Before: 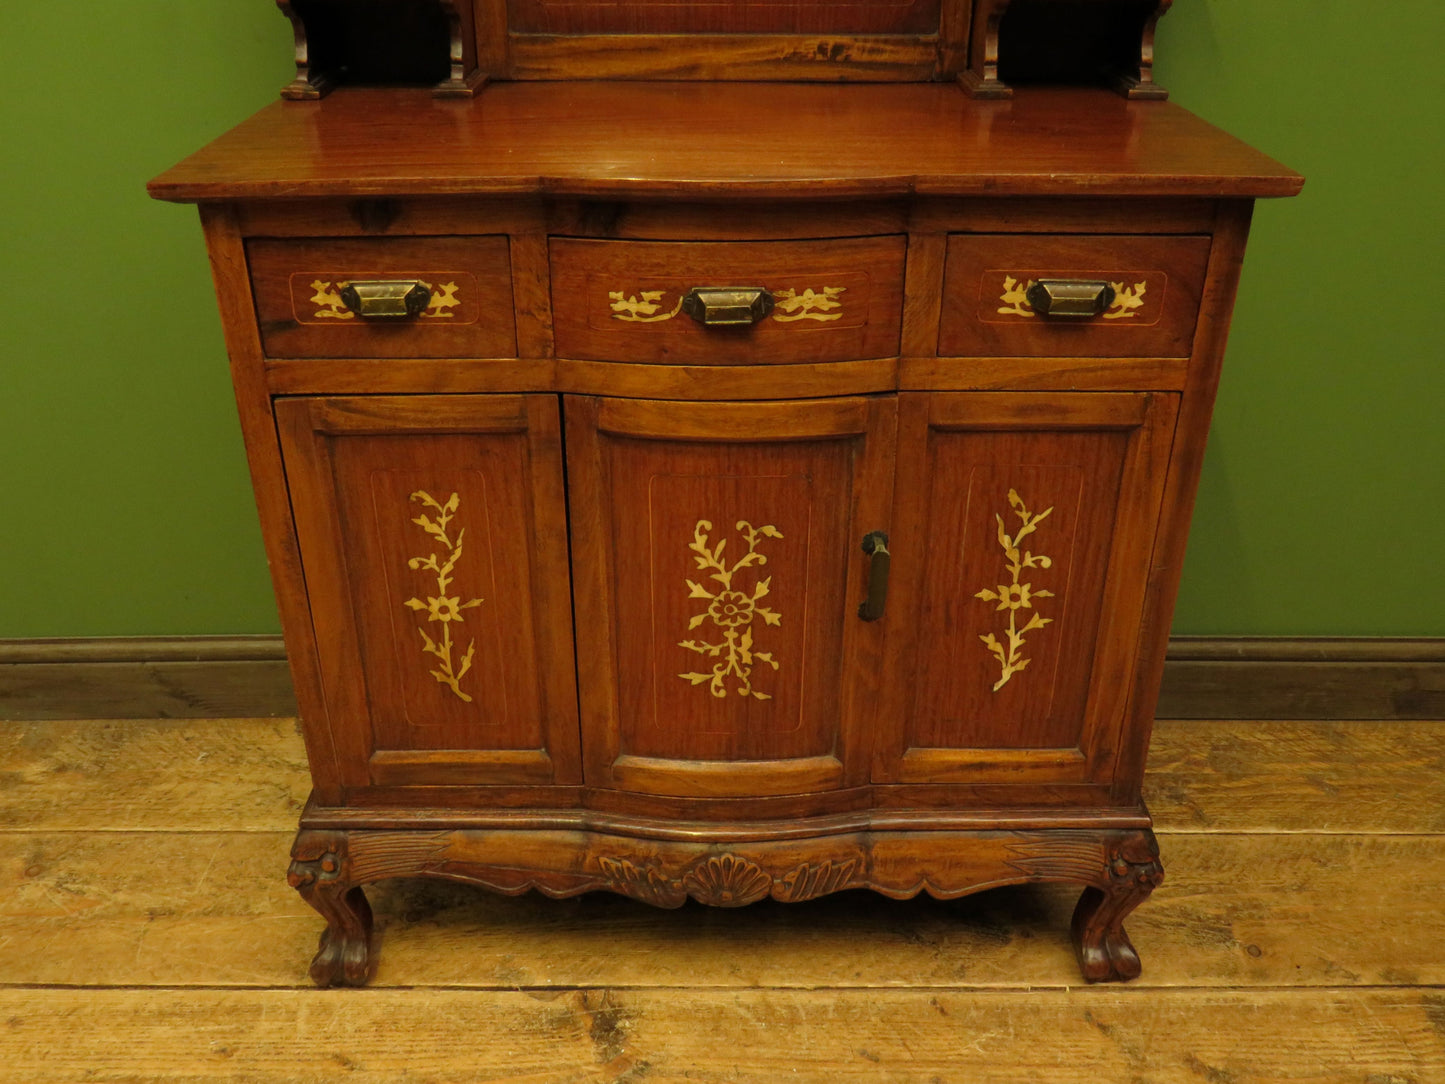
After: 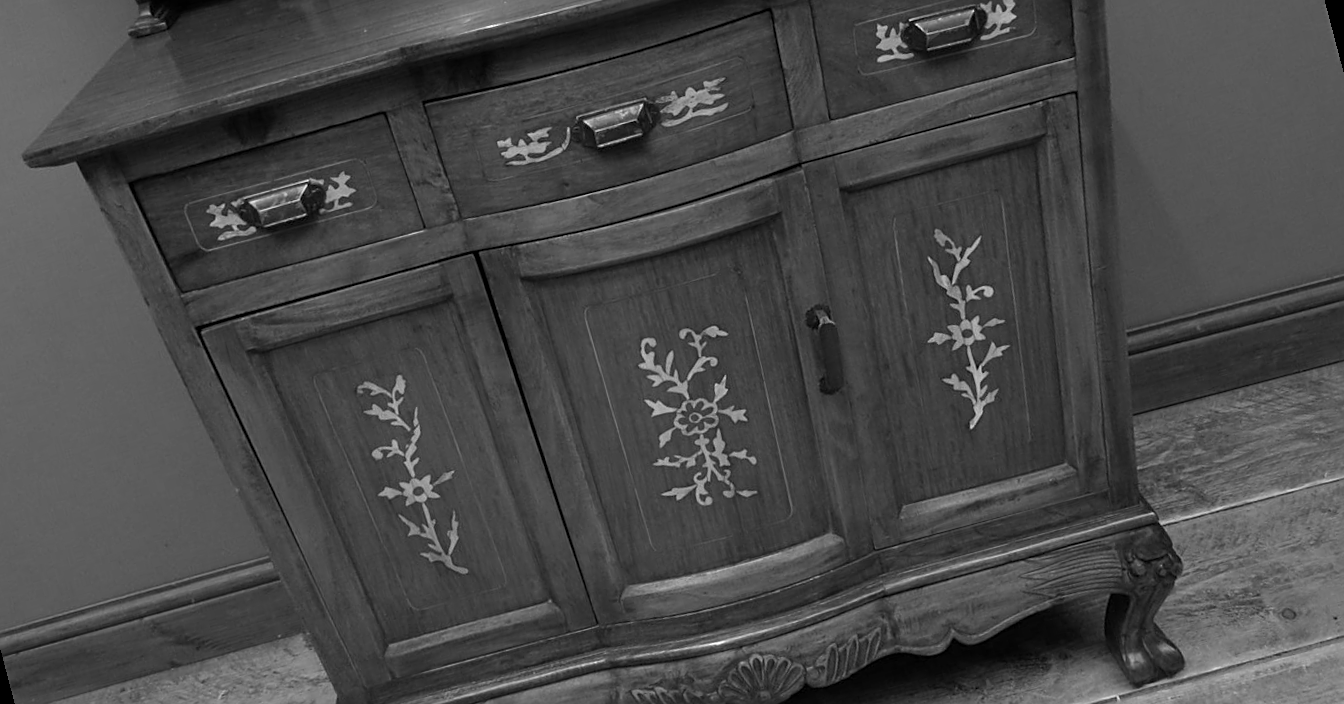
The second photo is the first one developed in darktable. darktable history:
monochrome: on, module defaults
sharpen: on, module defaults
rotate and perspective: rotation -14.8°, crop left 0.1, crop right 0.903, crop top 0.25, crop bottom 0.748
